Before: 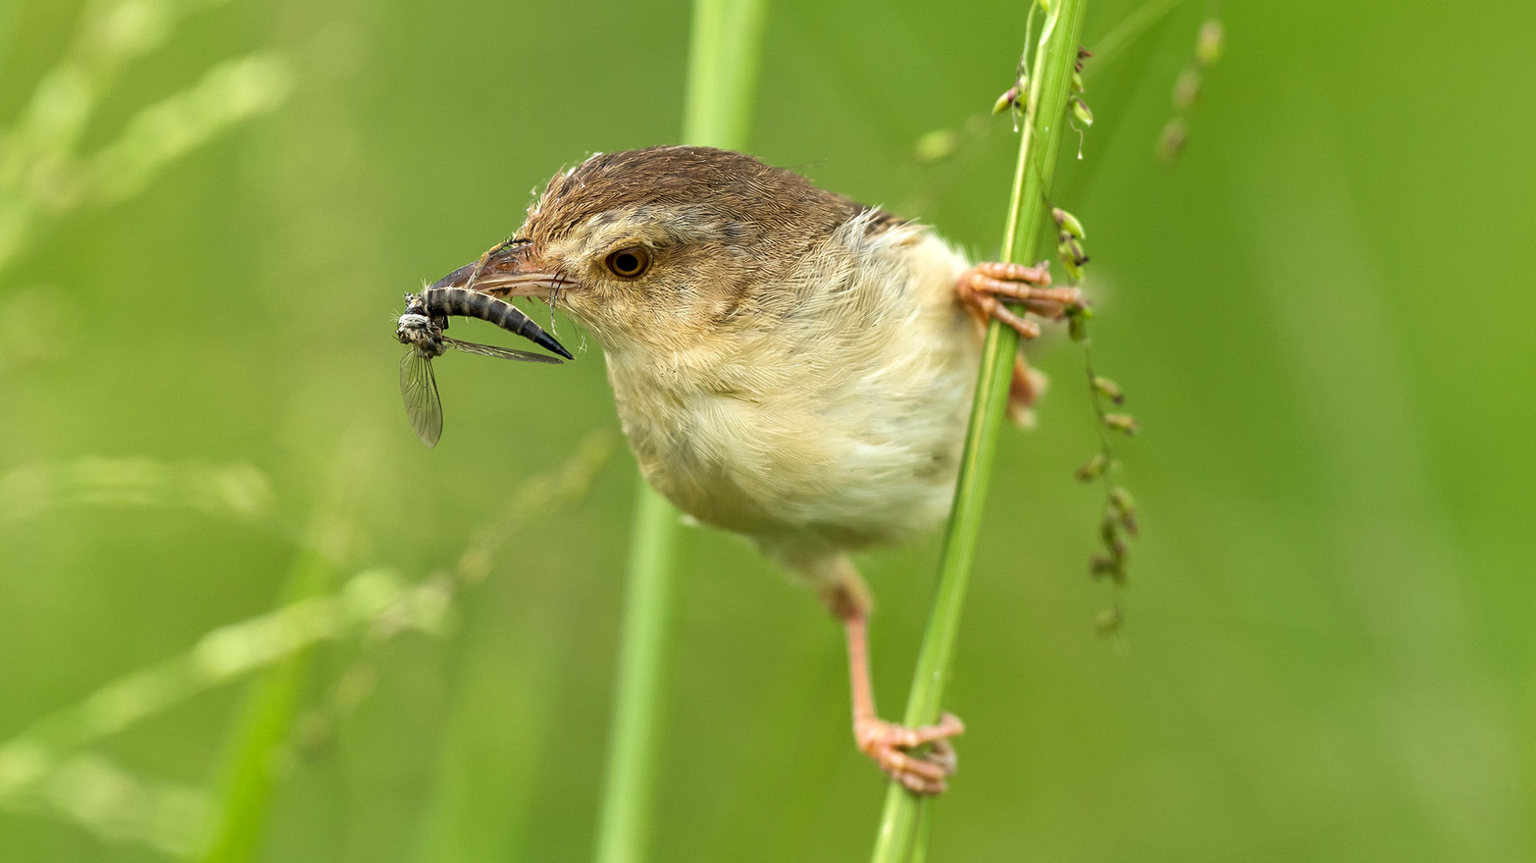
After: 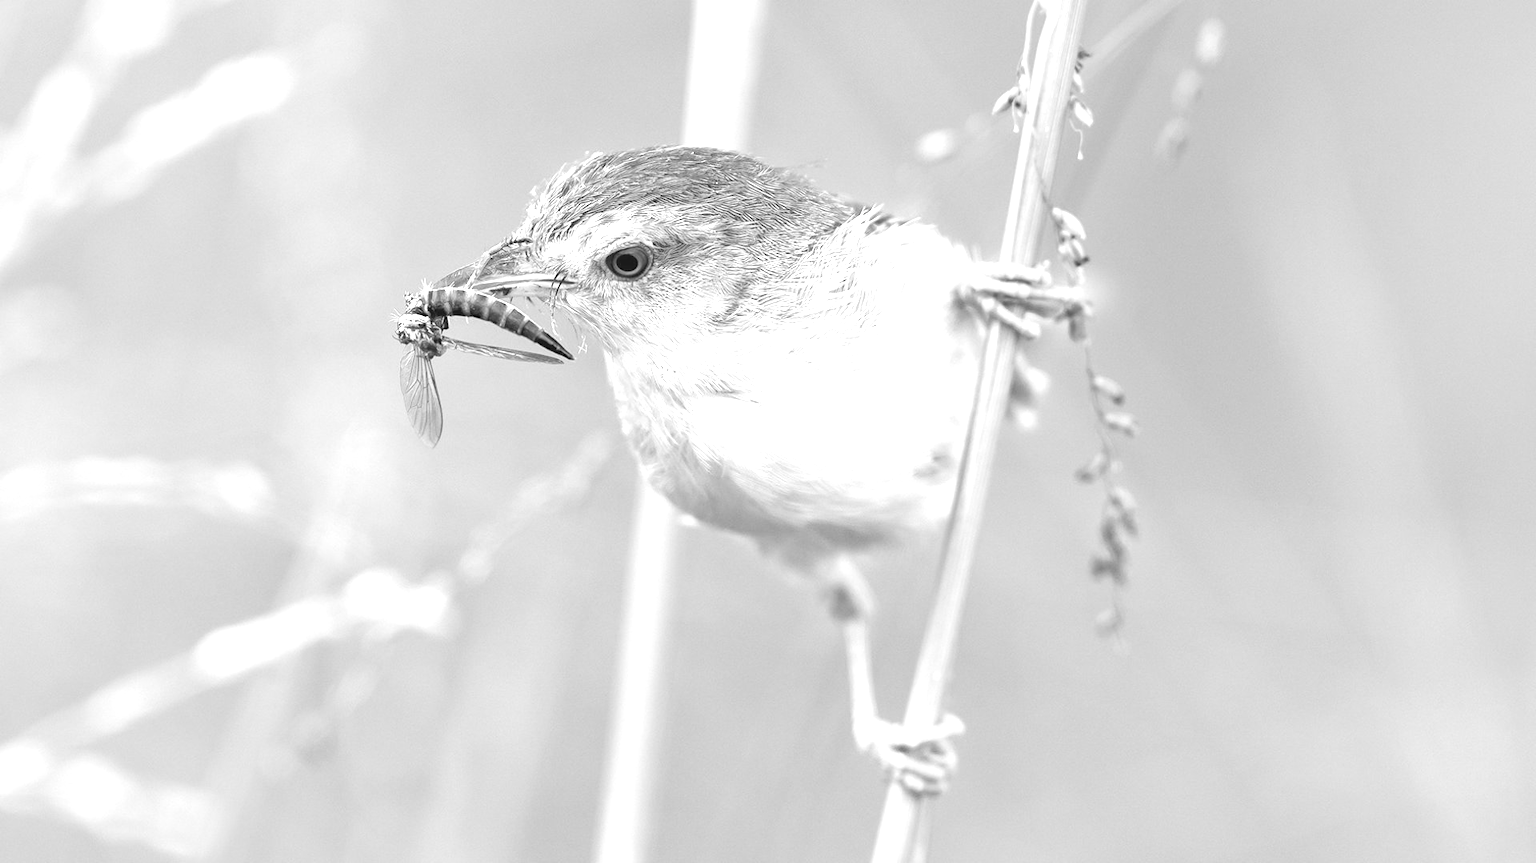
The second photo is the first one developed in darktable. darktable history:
contrast brightness saturation: contrast 0.07, brightness 0.18, saturation 0.4
exposure: black level correction -0.002, exposure 1.35 EV, compensate highlight preservation false
monochrome: on, module defaults
